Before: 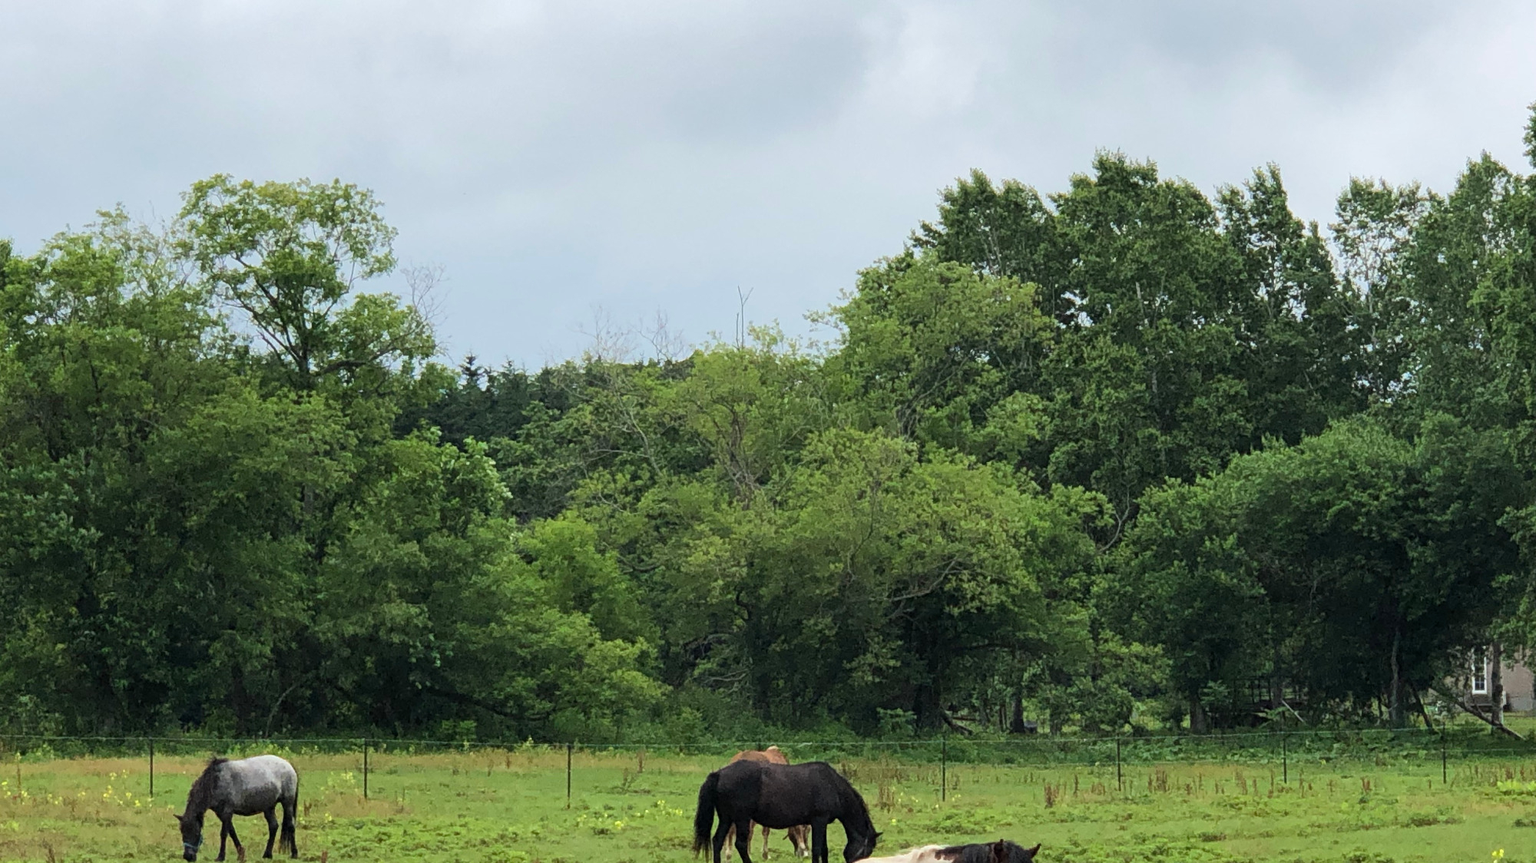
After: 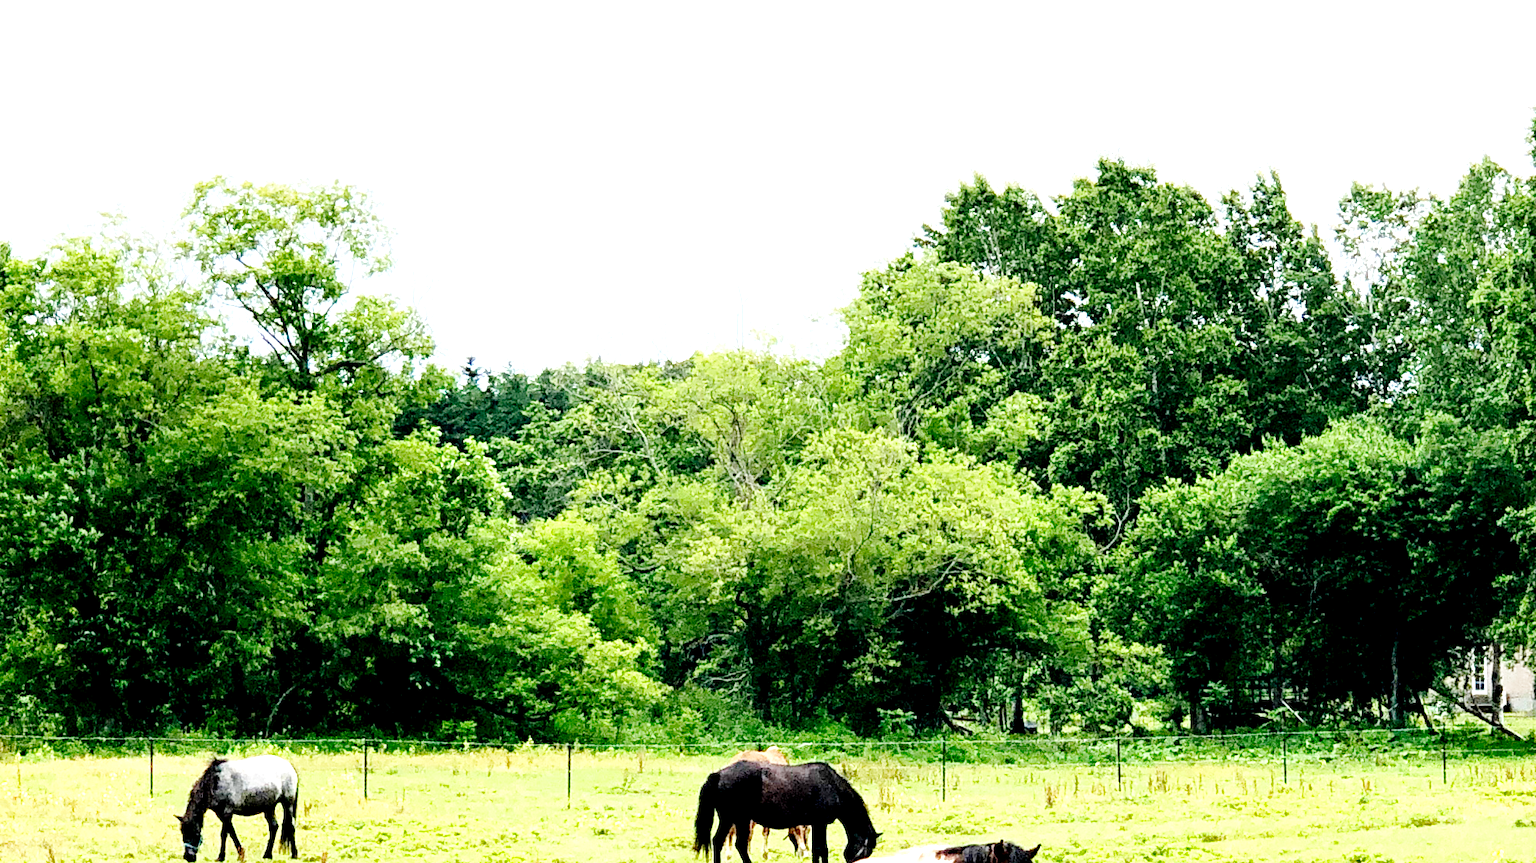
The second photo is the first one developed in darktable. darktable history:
exposure: black level correction 0.016, exposure 1.774 EV, compensate highlight preservation false
graduated density: on, module defaults
base curve: curves: ch0 [(0, 0) (0.036, 0.025) (0.121, 0.166) (0.206, 0.329) (0.605, 0.79) (1, 1)], preserve colors none
